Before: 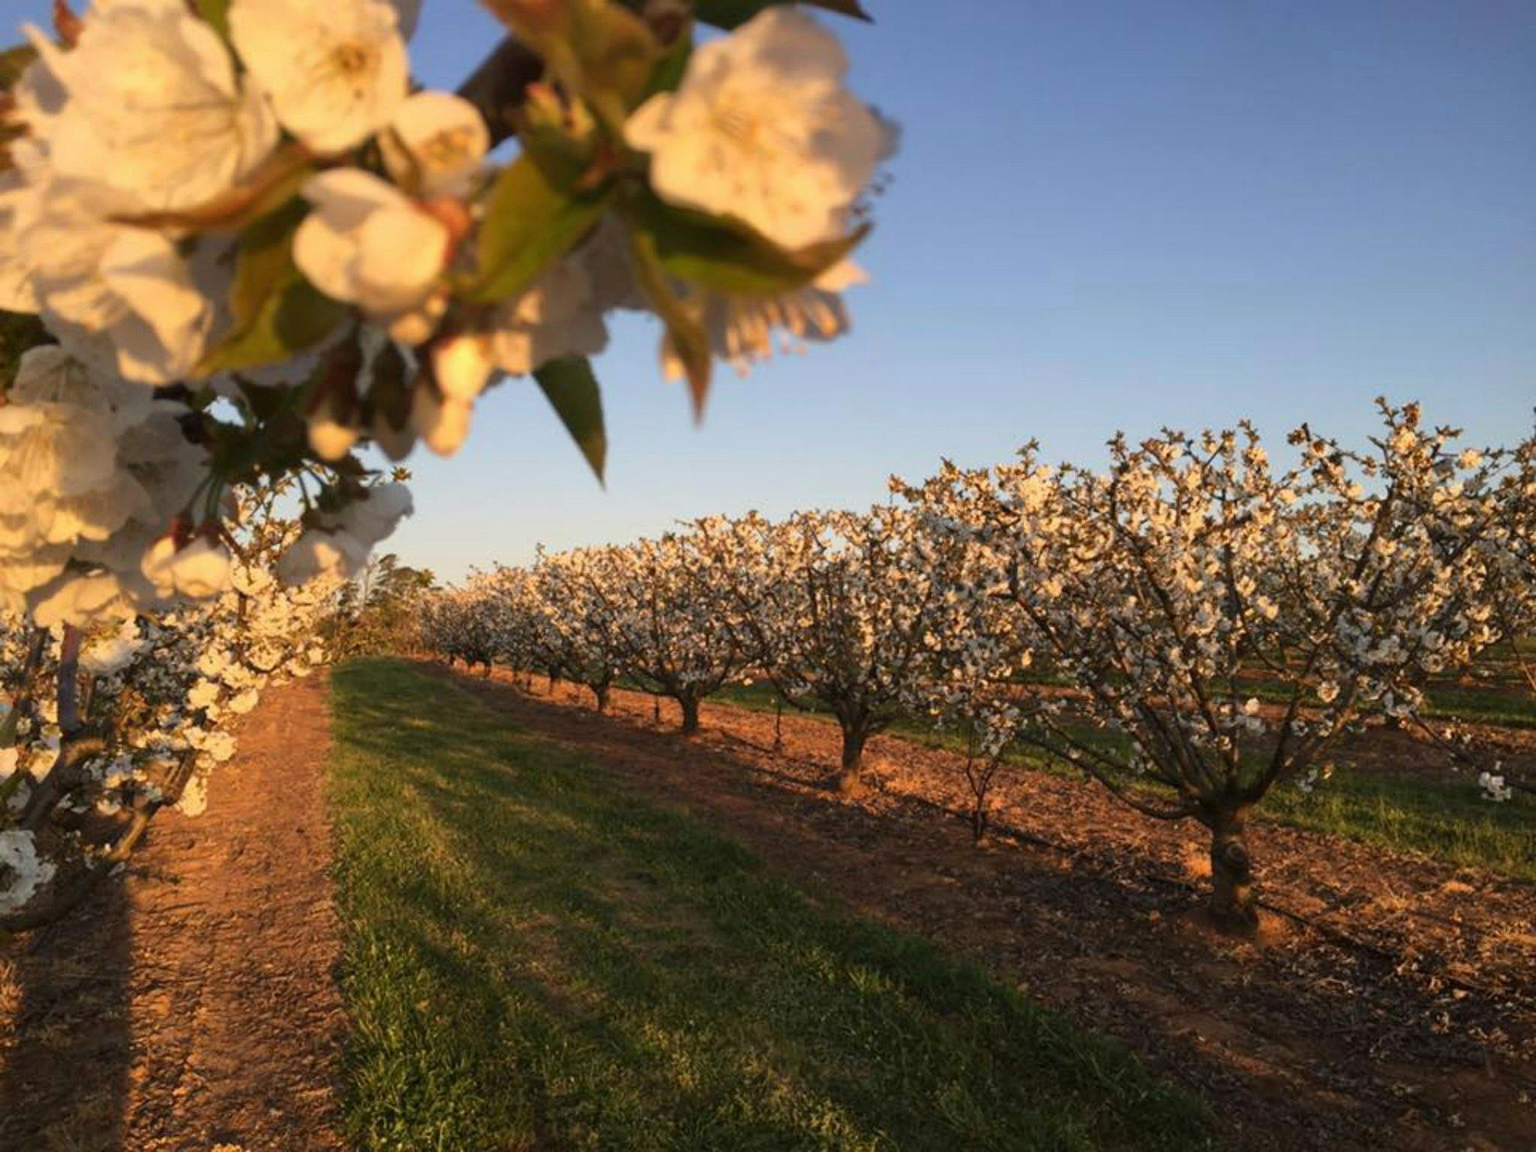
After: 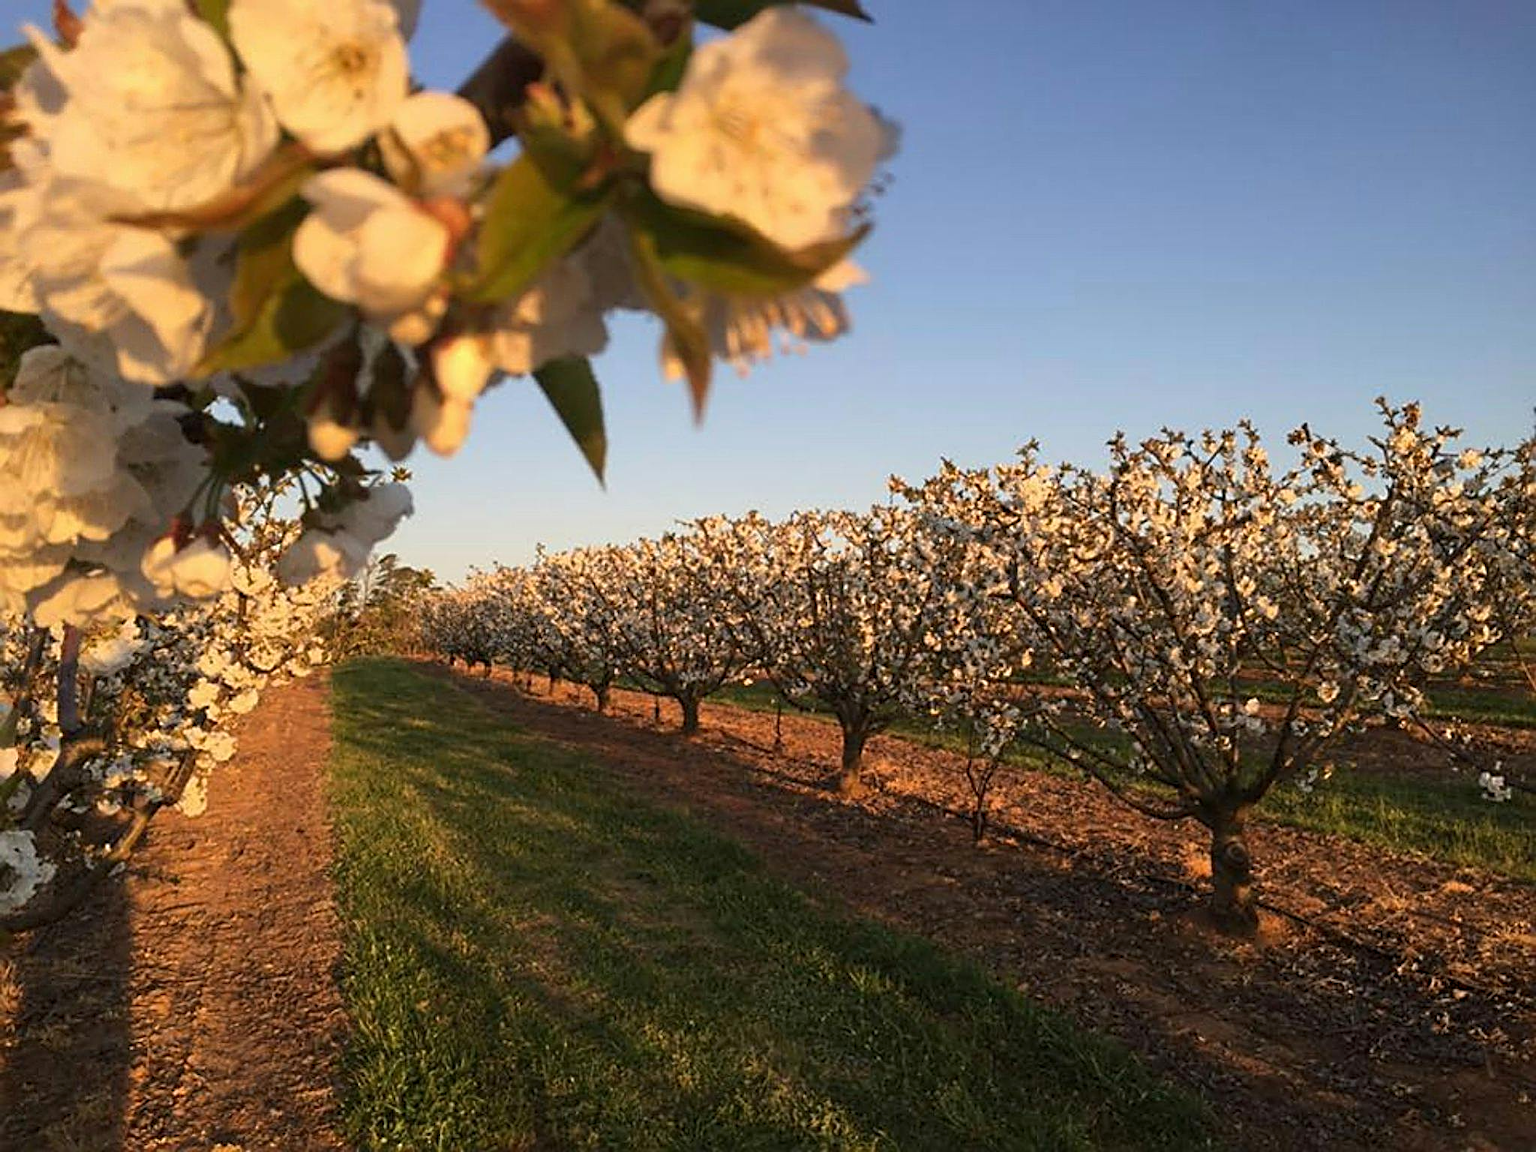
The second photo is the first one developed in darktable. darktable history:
levels: mode automatic, black 0.015%
sharpen: radius 2.849, amount 0.722
